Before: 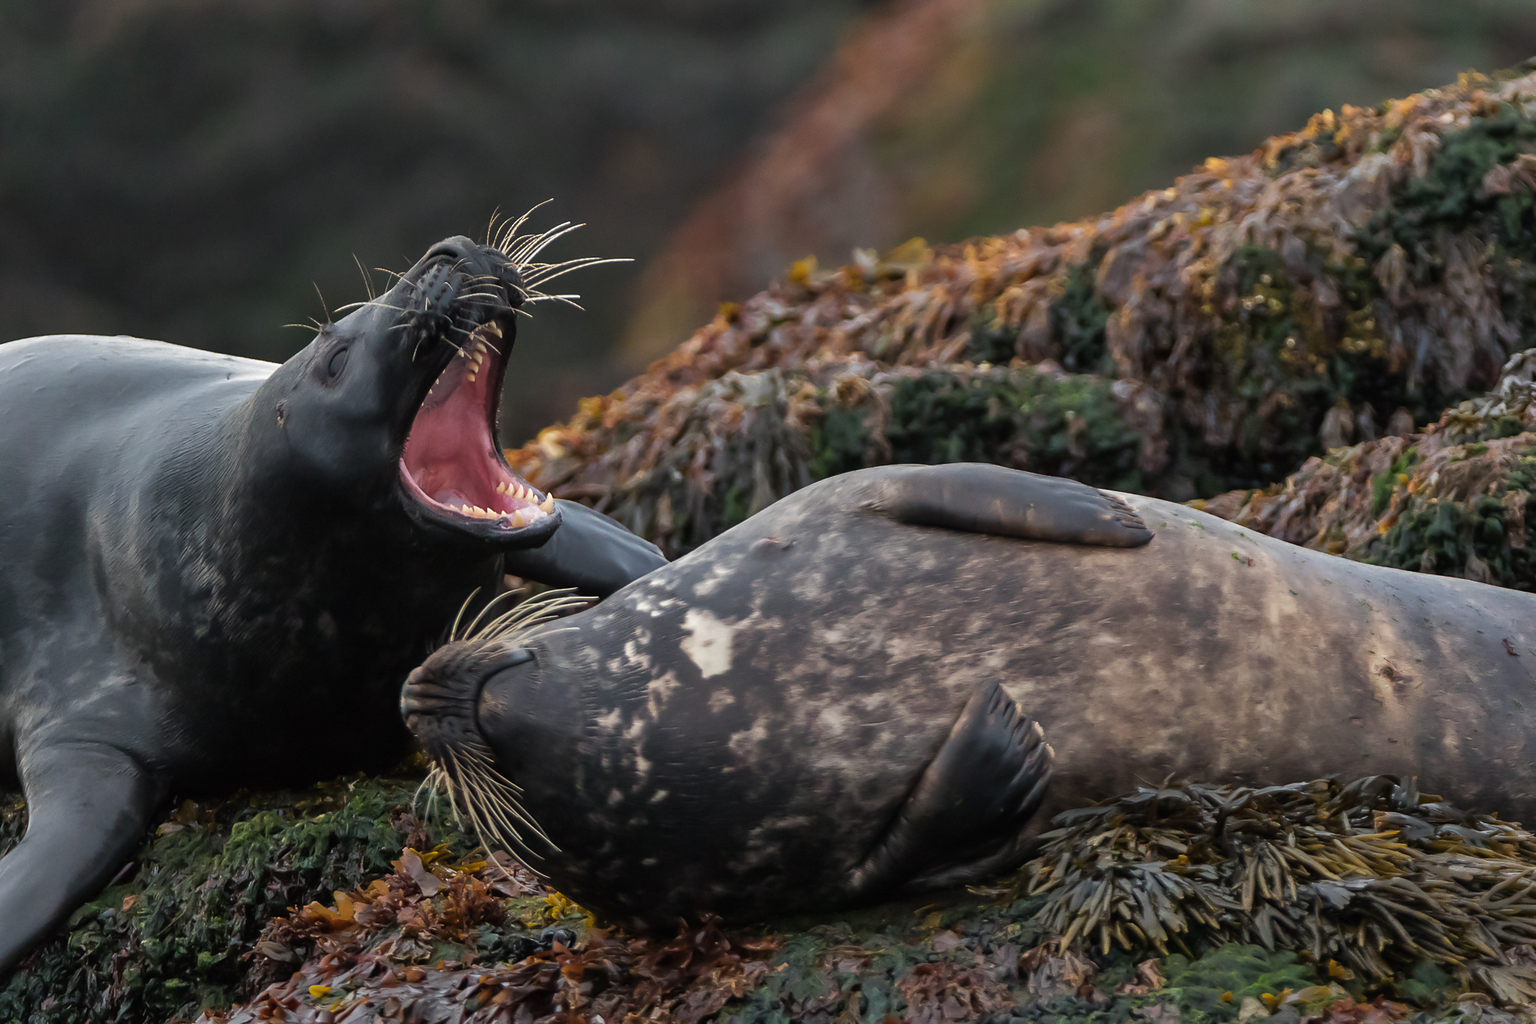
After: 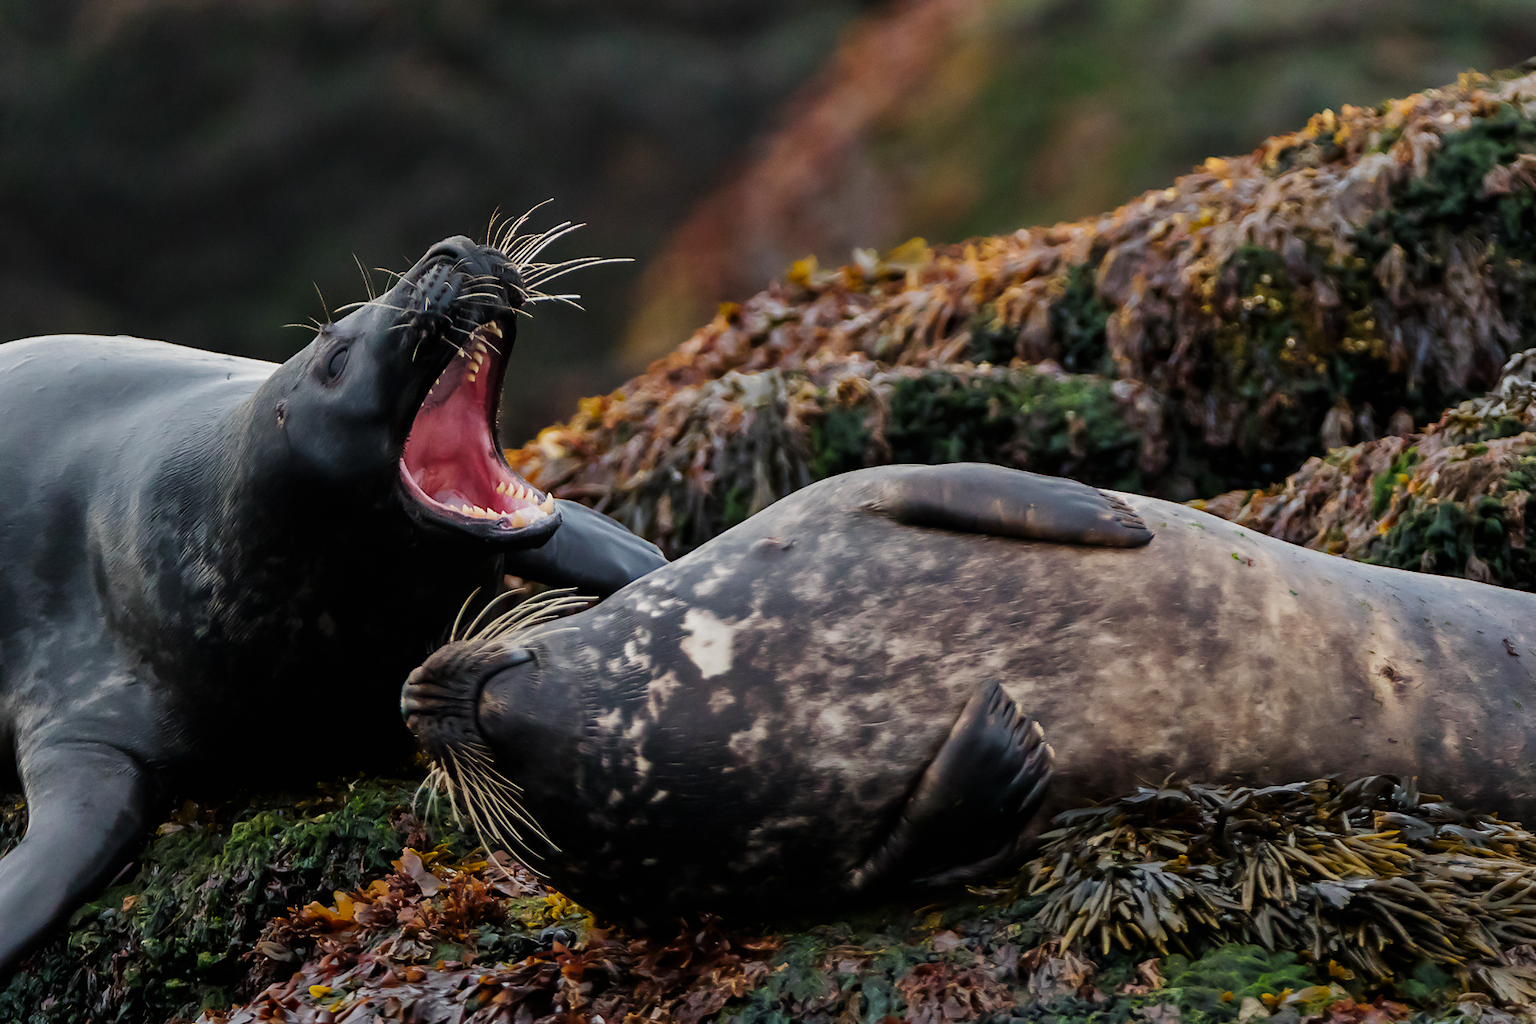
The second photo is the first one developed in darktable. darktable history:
tone curve: curves: ch0 [(0, 0) (0.049, 0.01) (0.154, 0.081) (0.491, 0.519) (0.748, 0.765) (1, 0.919)]; ch1 [(0, 0) (0.172, 0.123) (0.317, 0.272) (0.401, 0.422) (0.489, 0.496) (0.531, 0.557) (0.615, 0.612) (0.741, 0.783) (1, 1)]; ch2 [(0, 0) (0.411, 0.424) (0.483, 0.478) (0.544, 0.56) (0.686, 0.638) (1, 1)], preserve colors none
